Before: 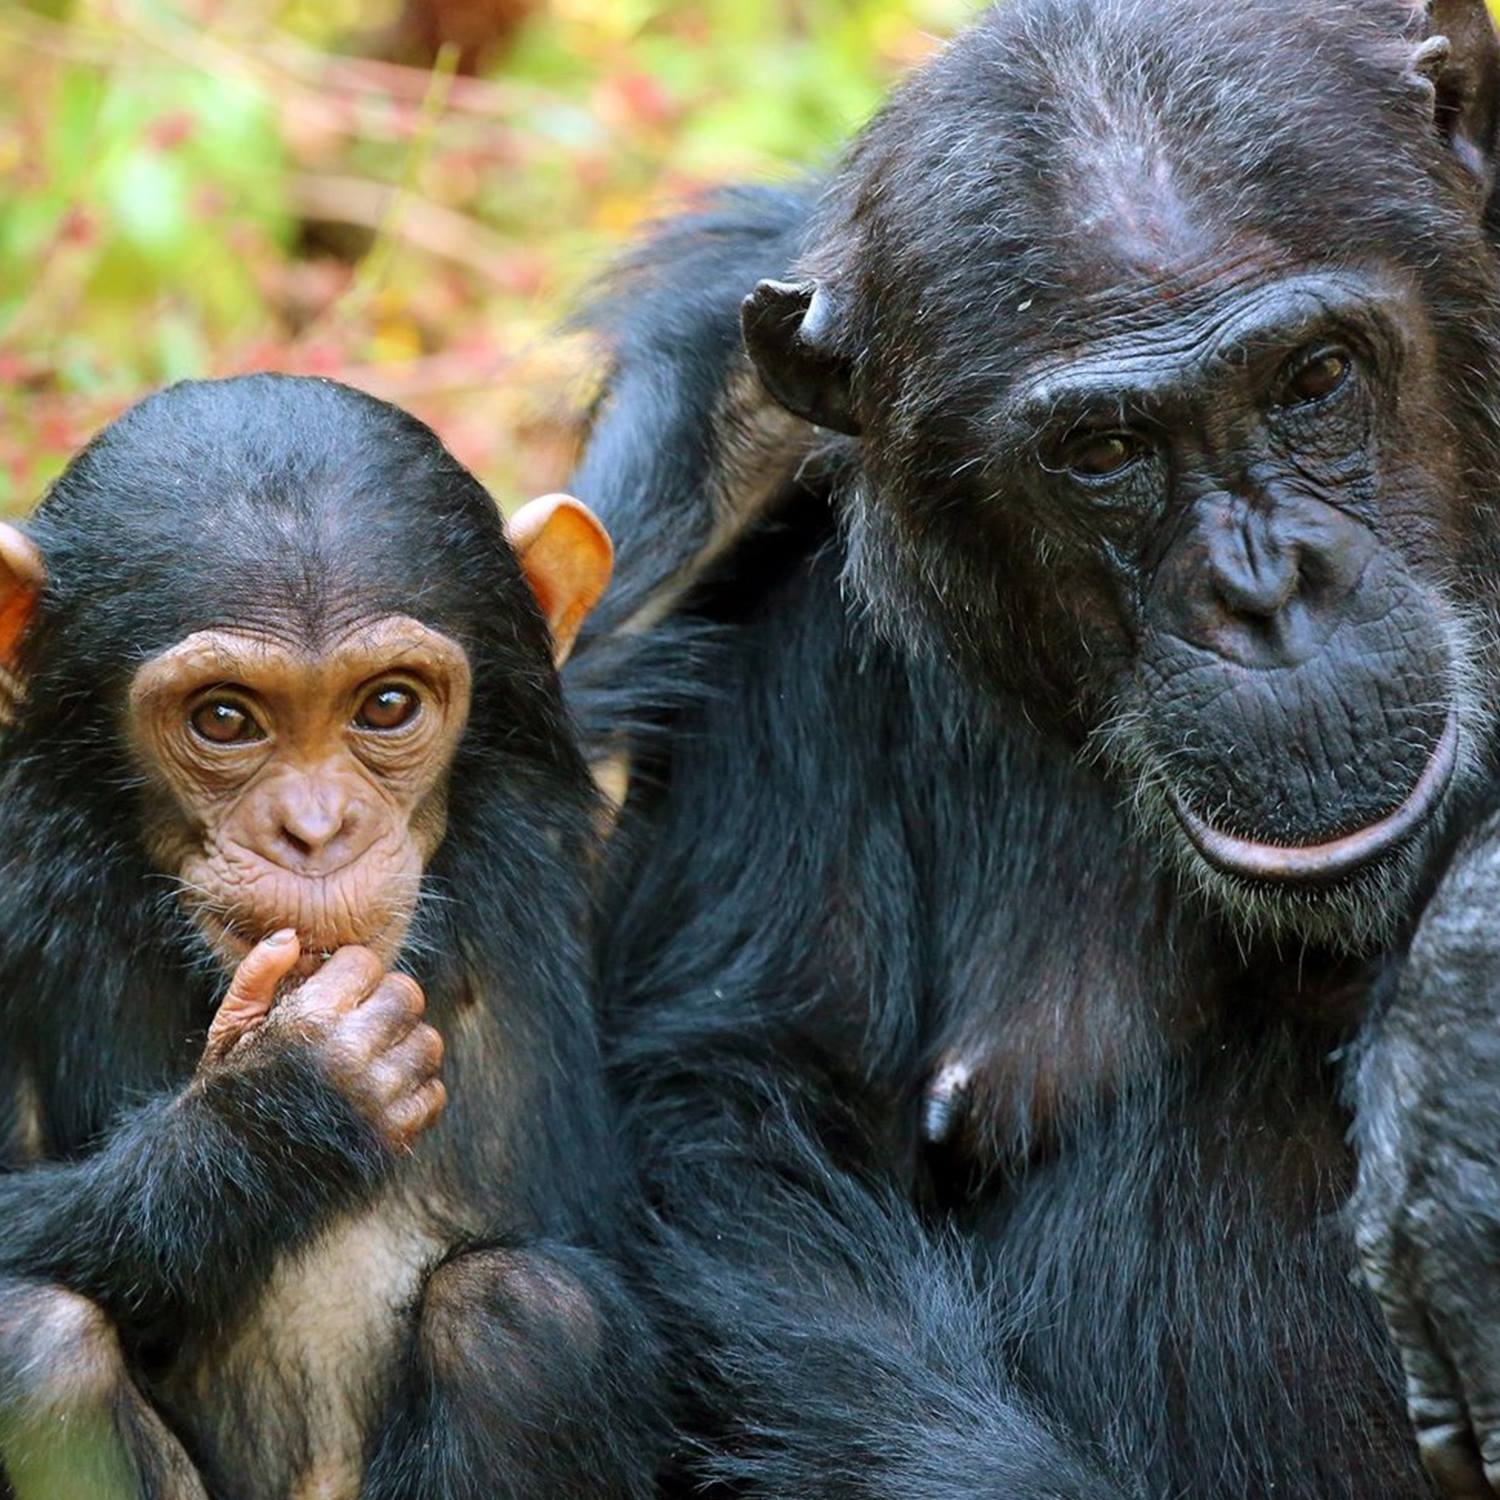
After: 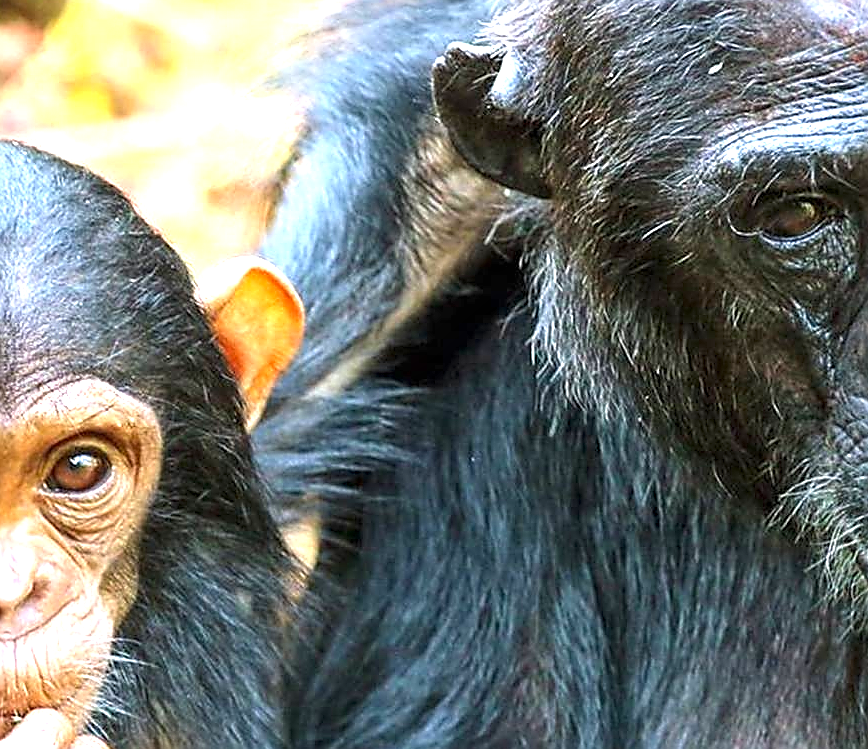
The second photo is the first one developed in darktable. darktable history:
crop: left 20.621%, top 15.855%, right 21.468%, bottom 34.161%
exposure: black level correction 0, exposure 1.297 EV, compensate exposure bias true, compensate highlight preservation false
sharpen: radius 1.416, amount 1.243, threshold 0.762
local contrast: on, module defaults
